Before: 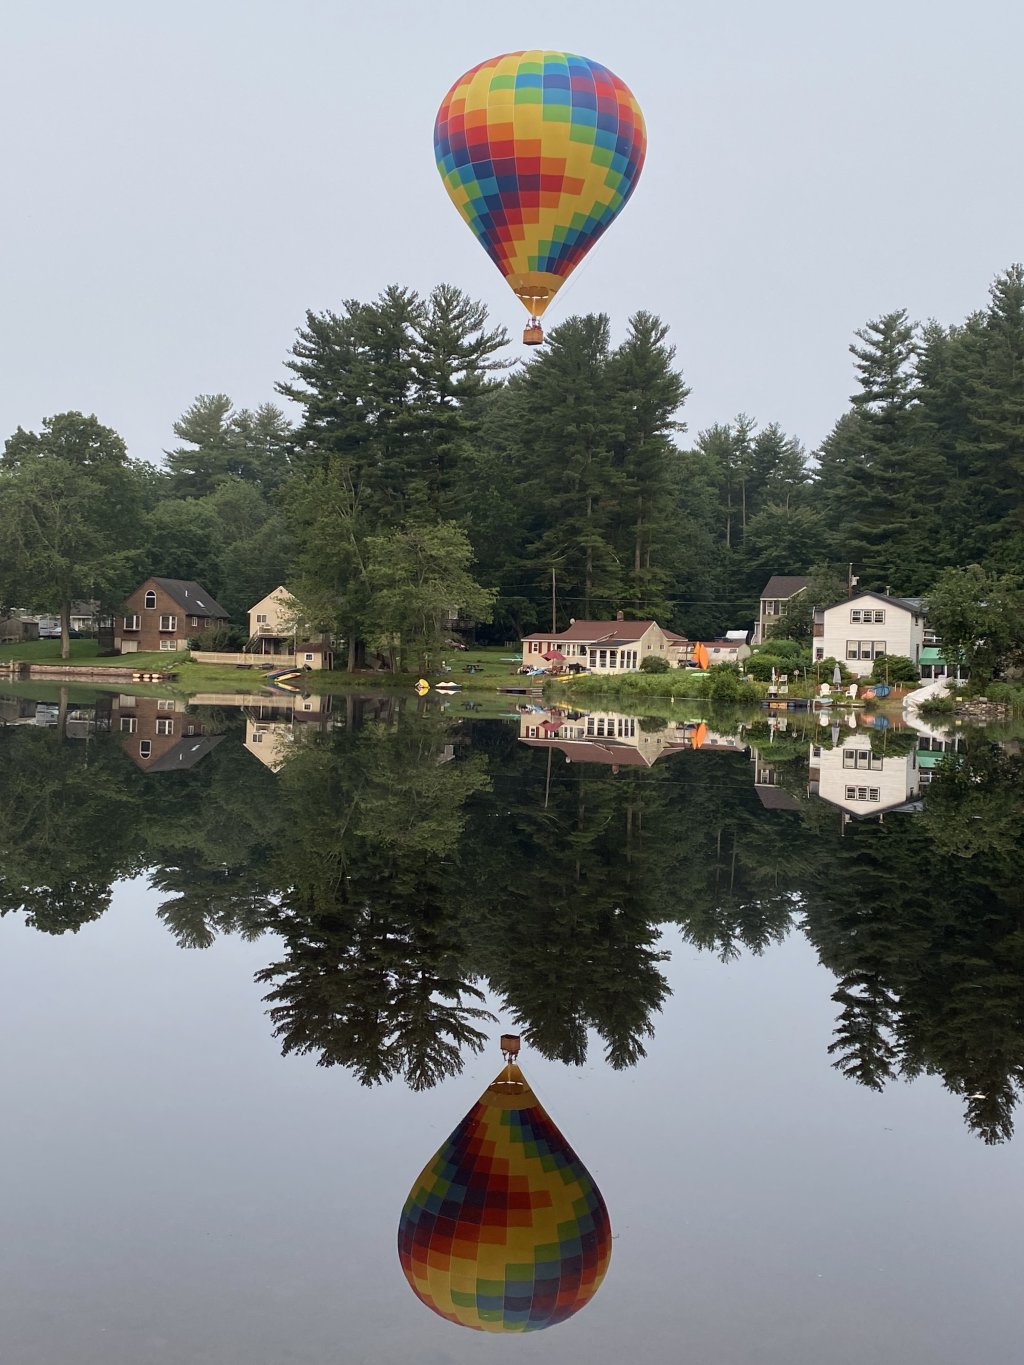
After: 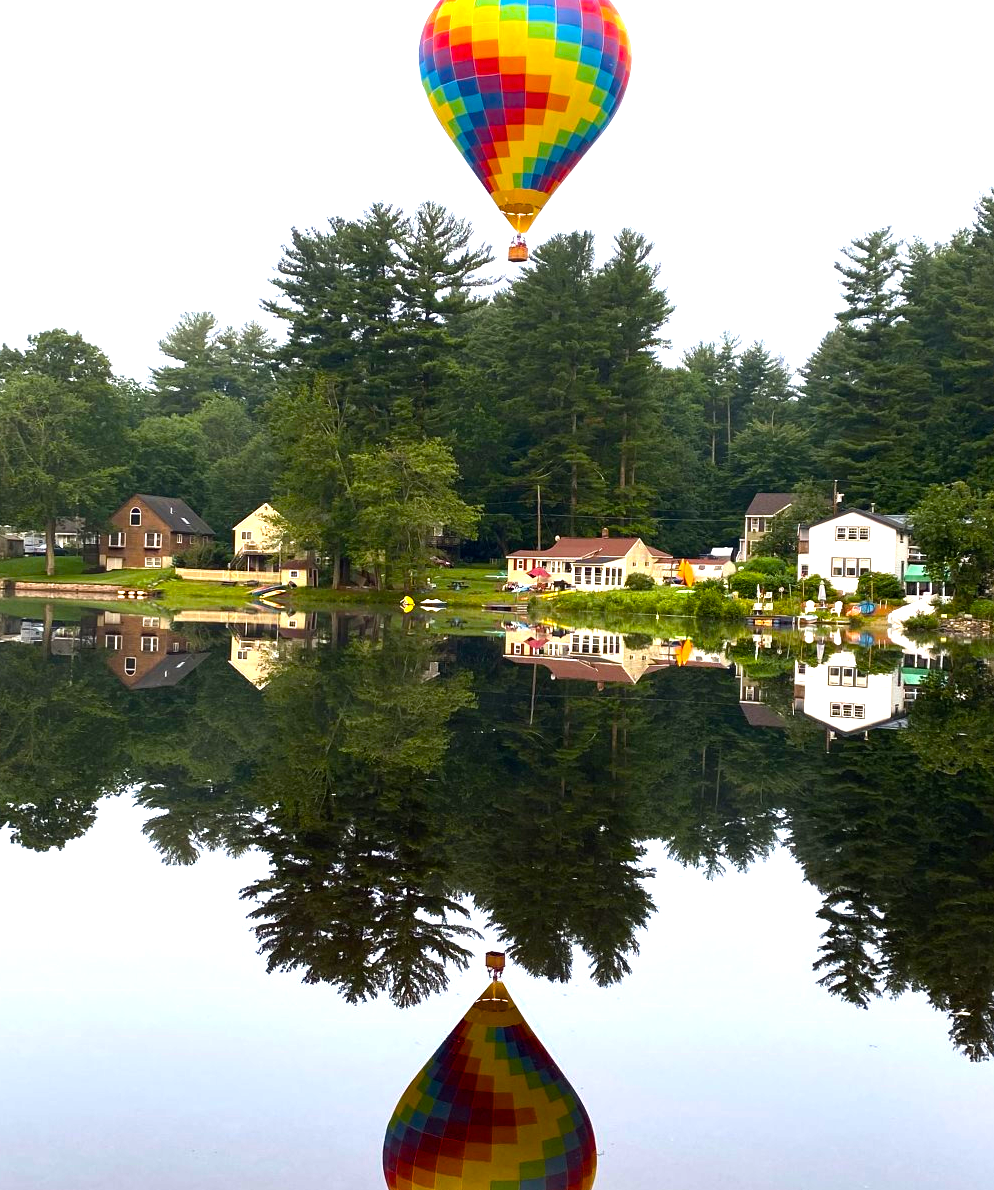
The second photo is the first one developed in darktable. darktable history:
crop: left 1.507%, top 6.147%, right 1.379%, bottom 6.637%
color balance rgb: linear chroma grading › global chroma 9%, perceptual saturation grading › global saturation 36%, perceptual saturation grading › shadows 35%, perceptual brilliance grading › global brilliance 15%, perceptual brilliance grading › shadows -35%, global vibrance 15%
exposure: exposure 0.636 EV, compensate highlight preservation false
